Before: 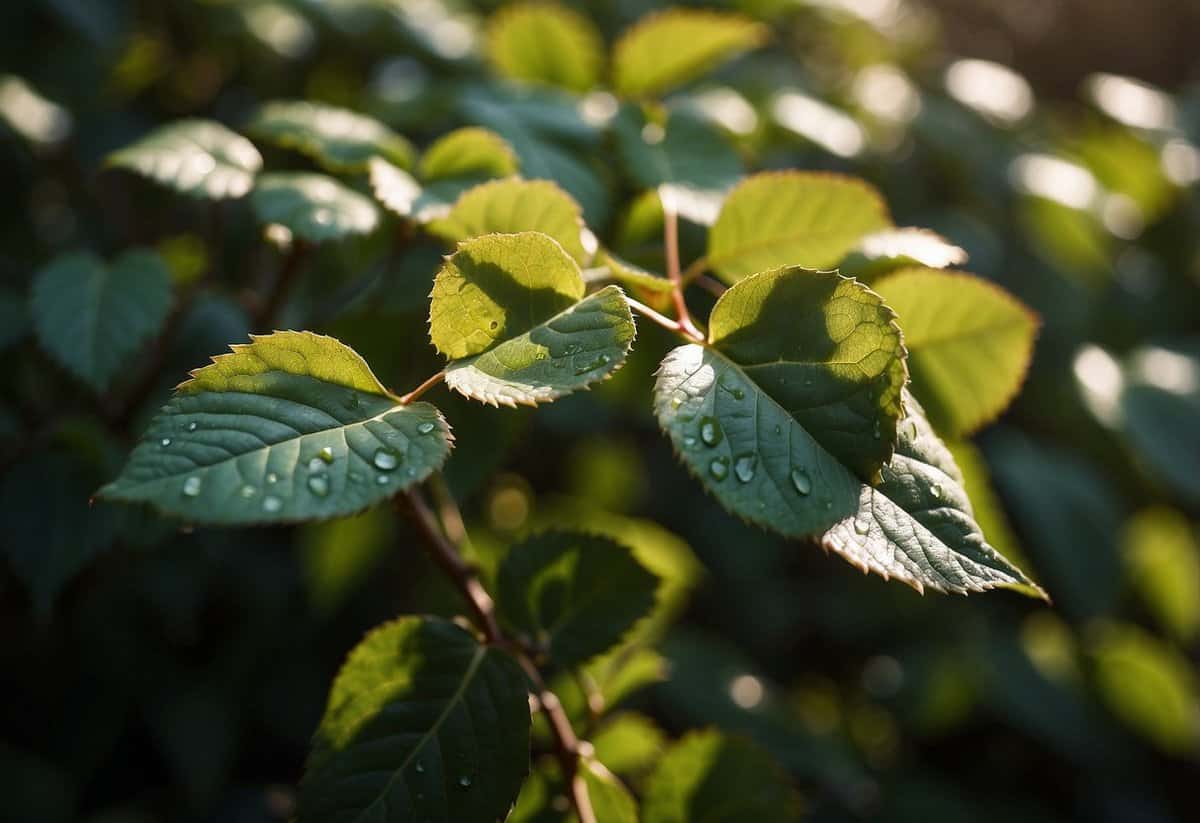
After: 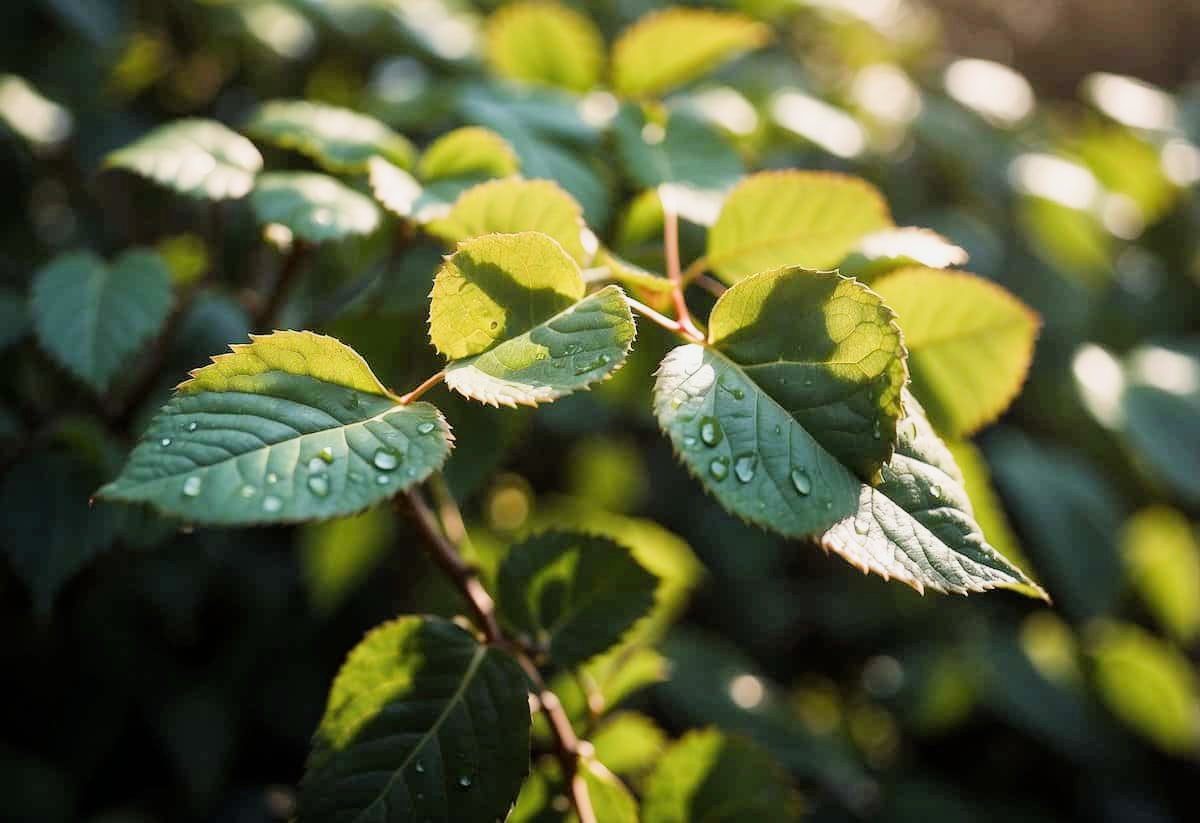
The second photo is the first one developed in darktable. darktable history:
exposure: black level correction 0, exposure 1.169 EV, compensate highlight preservation false
filmic rgb: black relative exposure -7.65 EV, white relative exposure 4.56 EV, hardness 3.61
